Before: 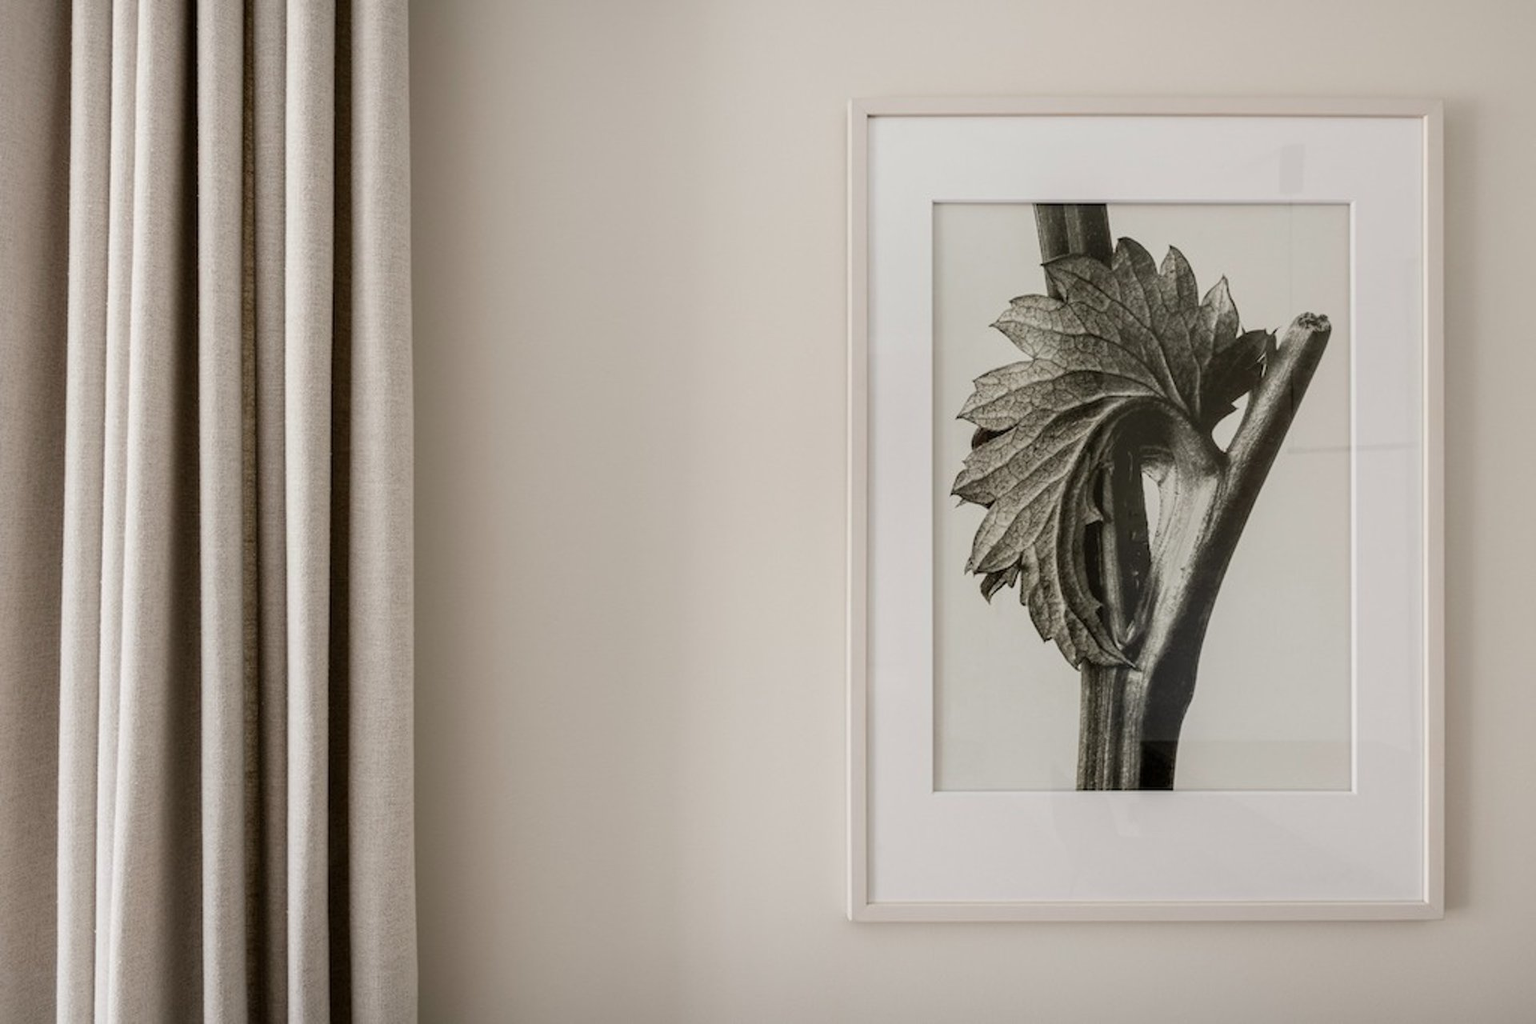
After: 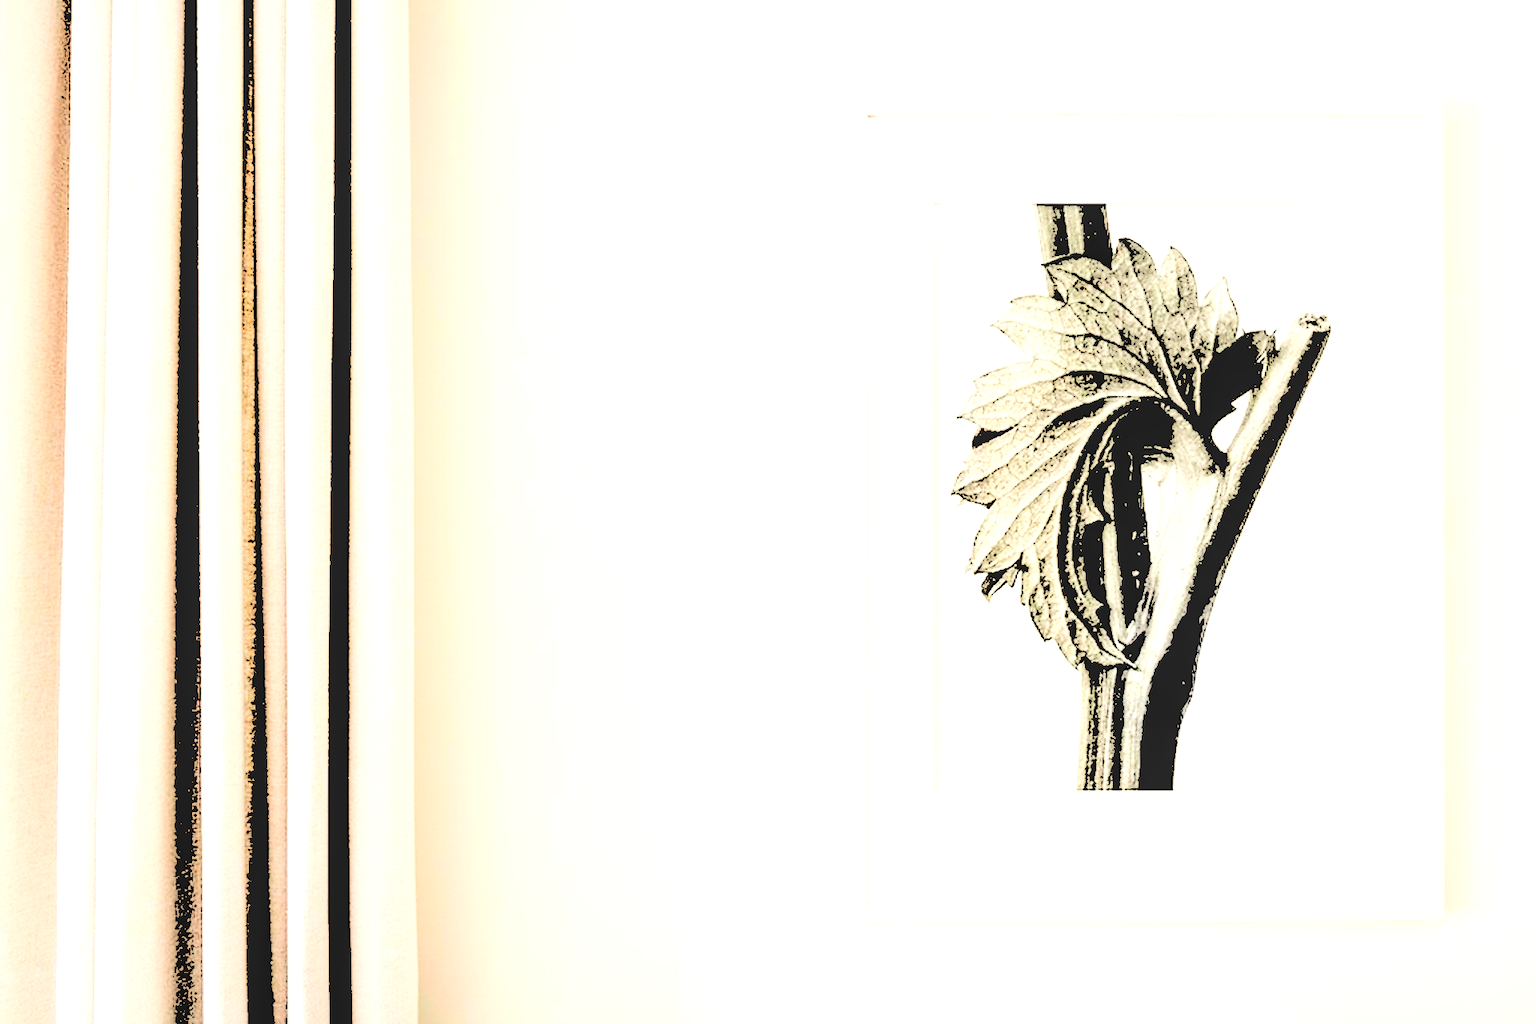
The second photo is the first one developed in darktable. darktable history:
levels: levels [0.246, 0.256, 0.506]
local contrast: on, module defaults
